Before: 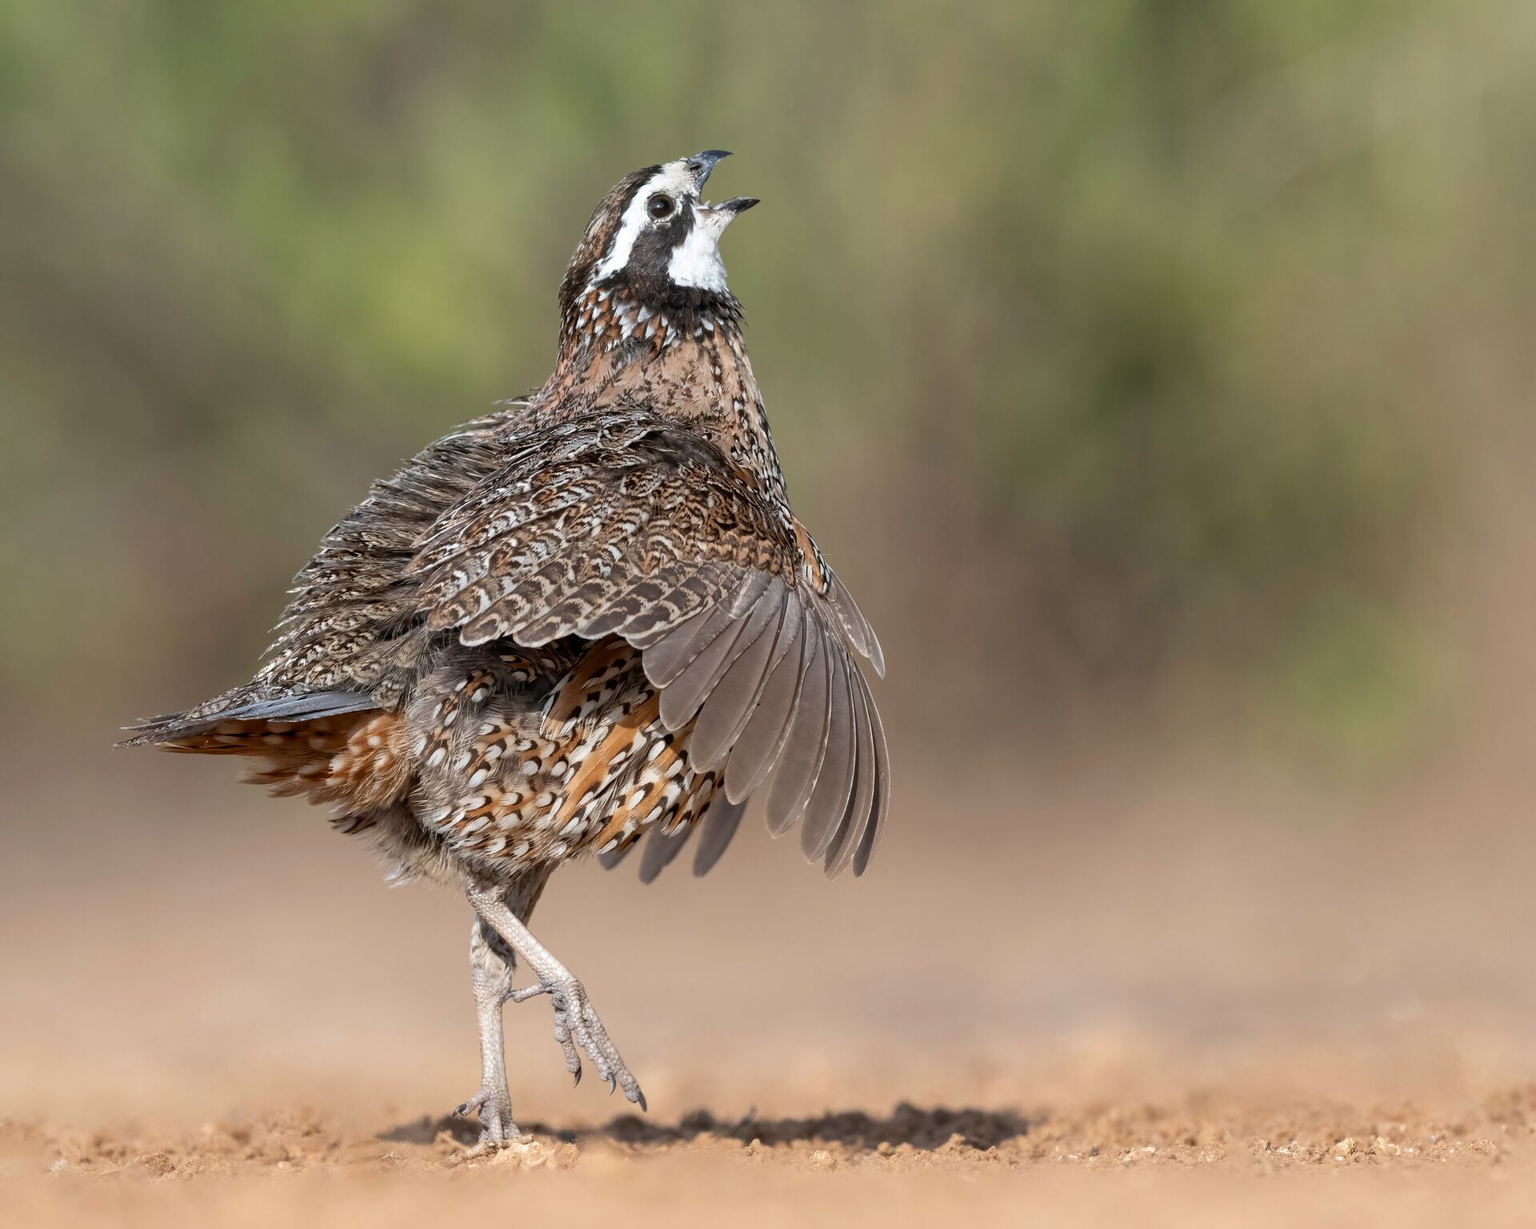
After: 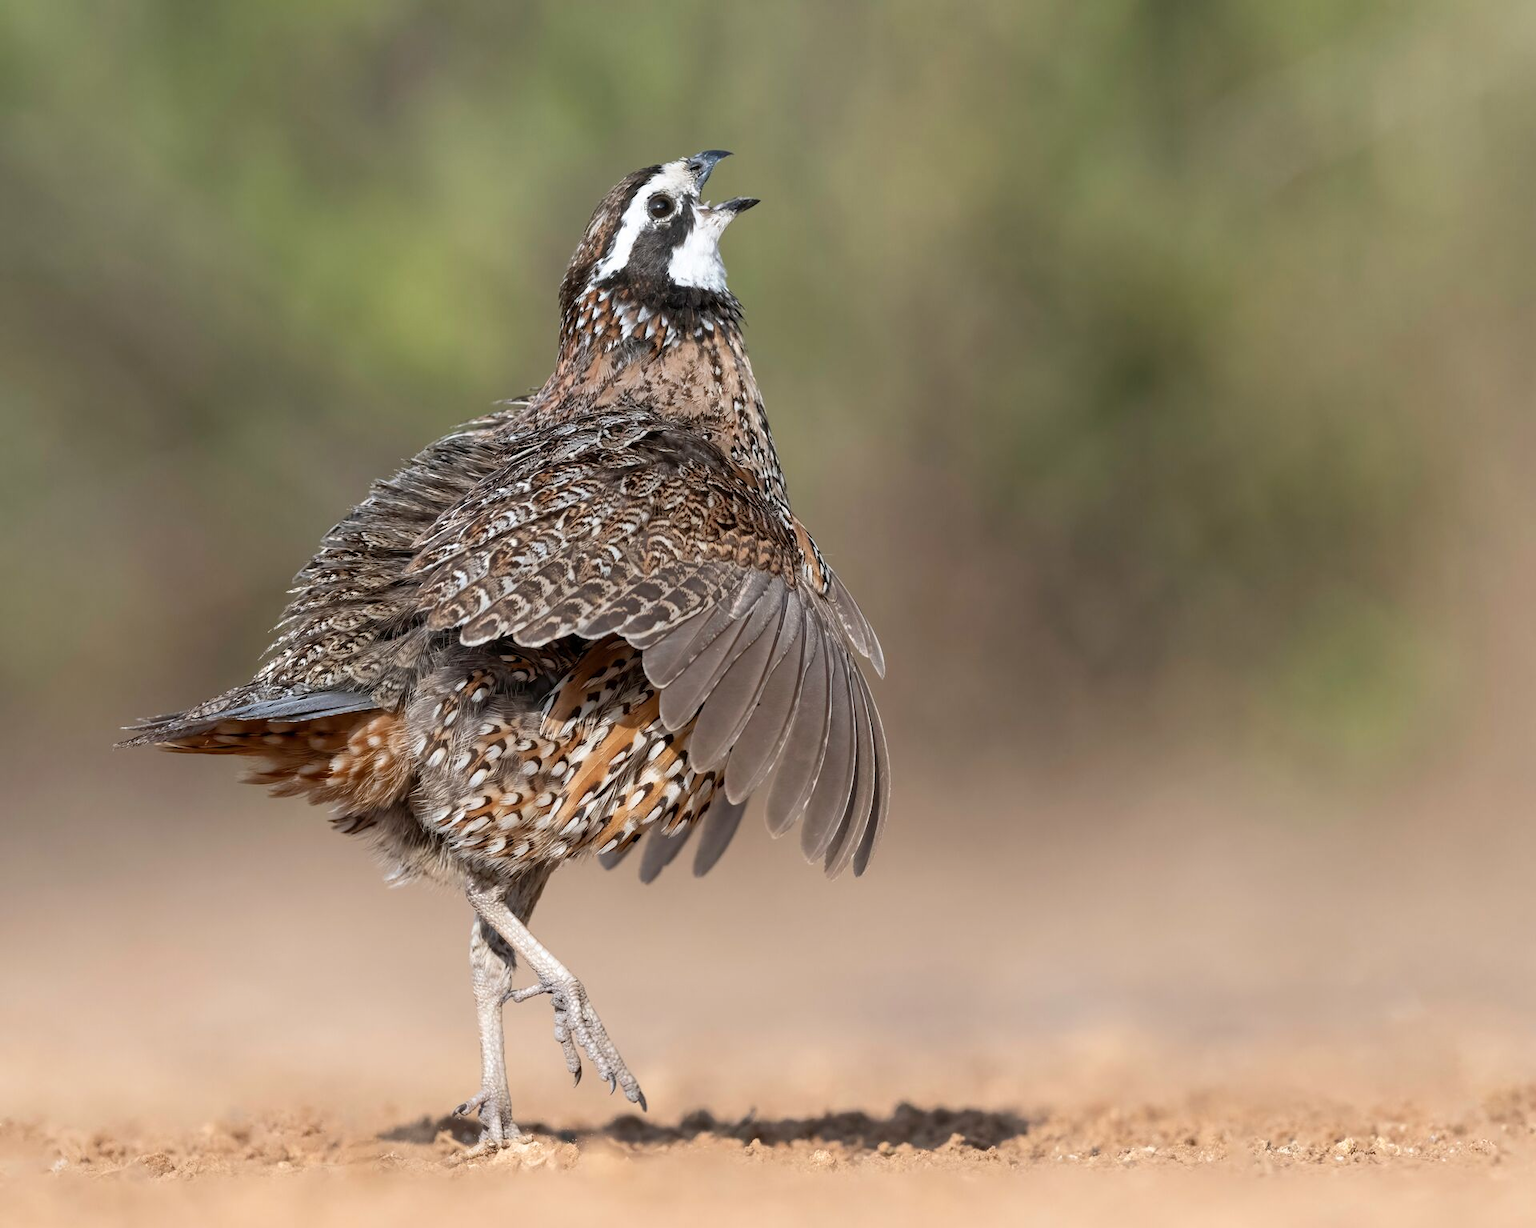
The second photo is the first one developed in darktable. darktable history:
shadows and highlights: shadows -0.73, highlights 40.91
